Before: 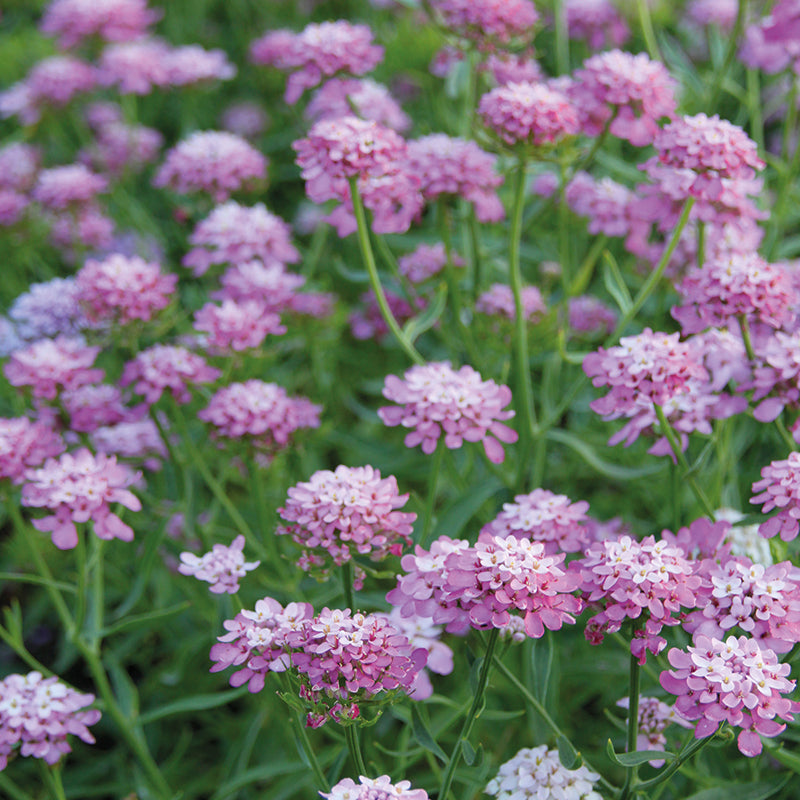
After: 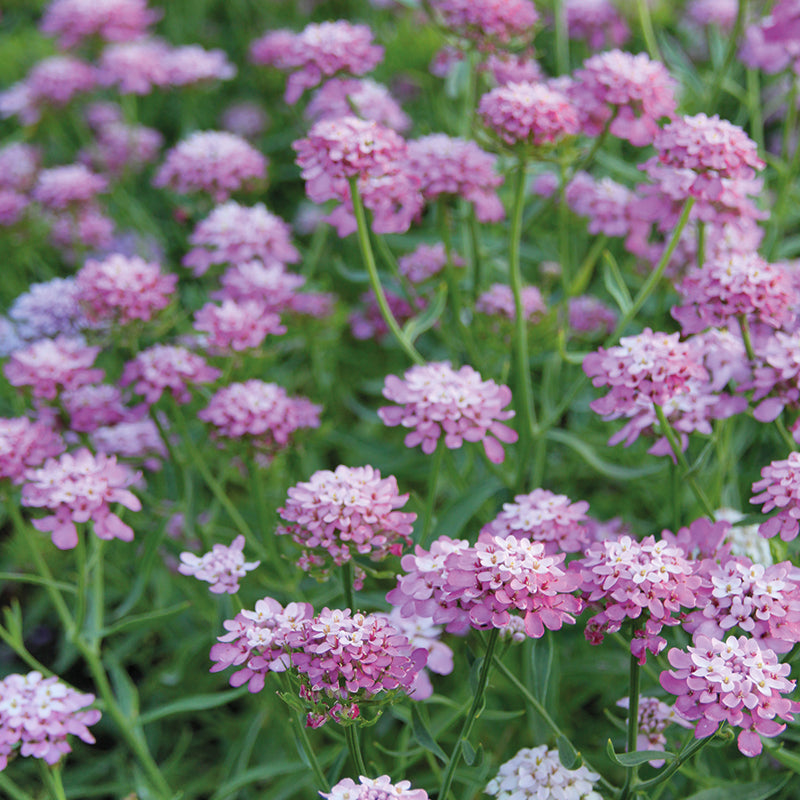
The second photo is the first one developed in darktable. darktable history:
shadows and highlights: shadows 75, highlights -25, soften with gaussian
white balance: emerald 1
